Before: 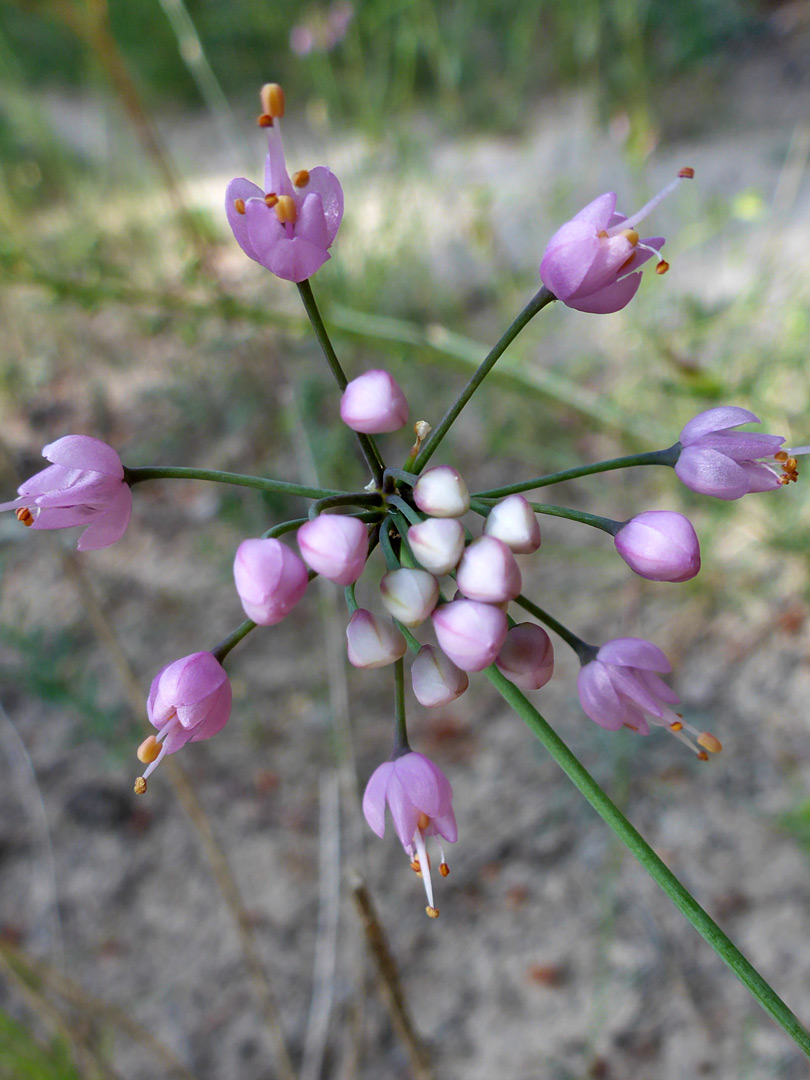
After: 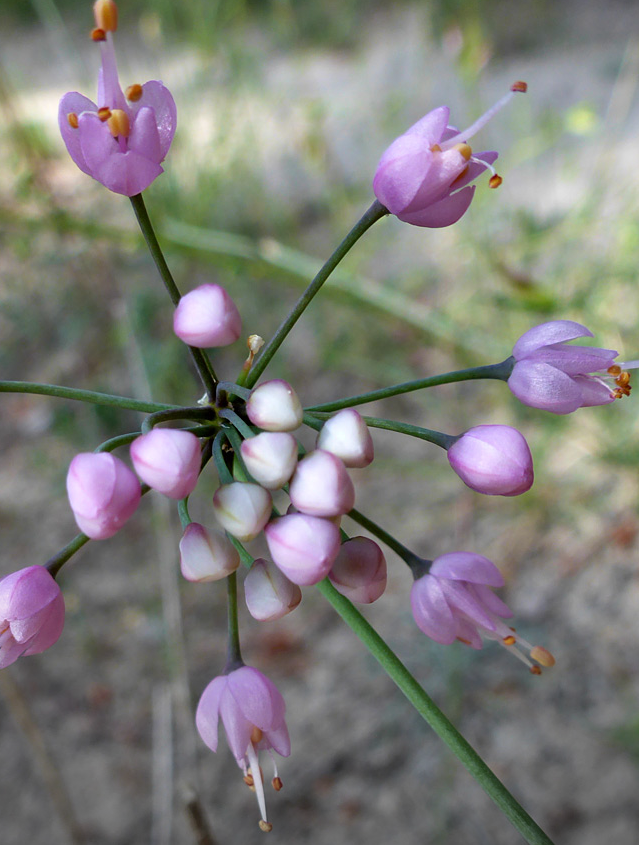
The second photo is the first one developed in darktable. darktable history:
crop and rotate: left 20.683%, top 8.066%, right 0.337%, bottom 13.609%
vignetting: fall-off start 99.74%, fall-off radius 71.15%, center (-0.065, -0.307), width/height ratio 1.177
